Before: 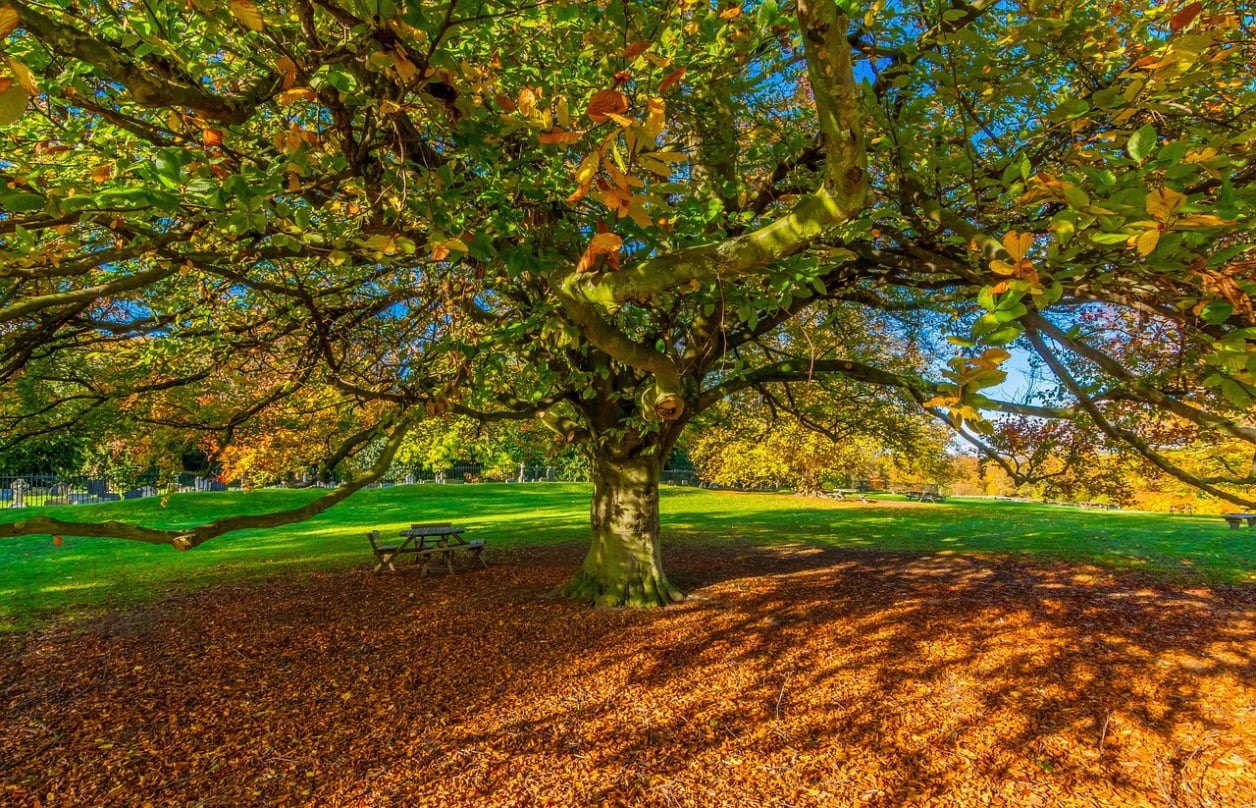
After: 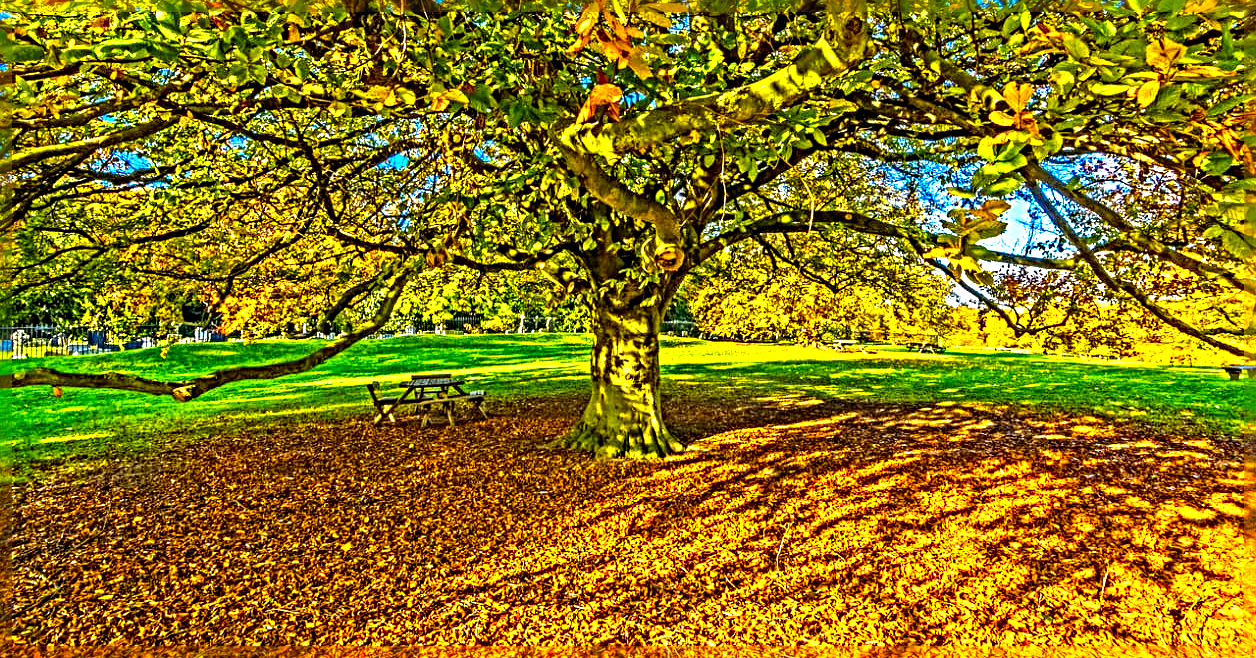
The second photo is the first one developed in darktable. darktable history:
sharpen: radius 6.3, amount 1.8, threshold 0
exposure: exposure 1 EV, compensate highlight preservation false
crop and rotate: top 18.507%
local contrast: on, module defaults
color contrast: green-magenta contrast 1.12, blue-yellow contrast 1.95, unbound 0
color correction: highlights b* 3
